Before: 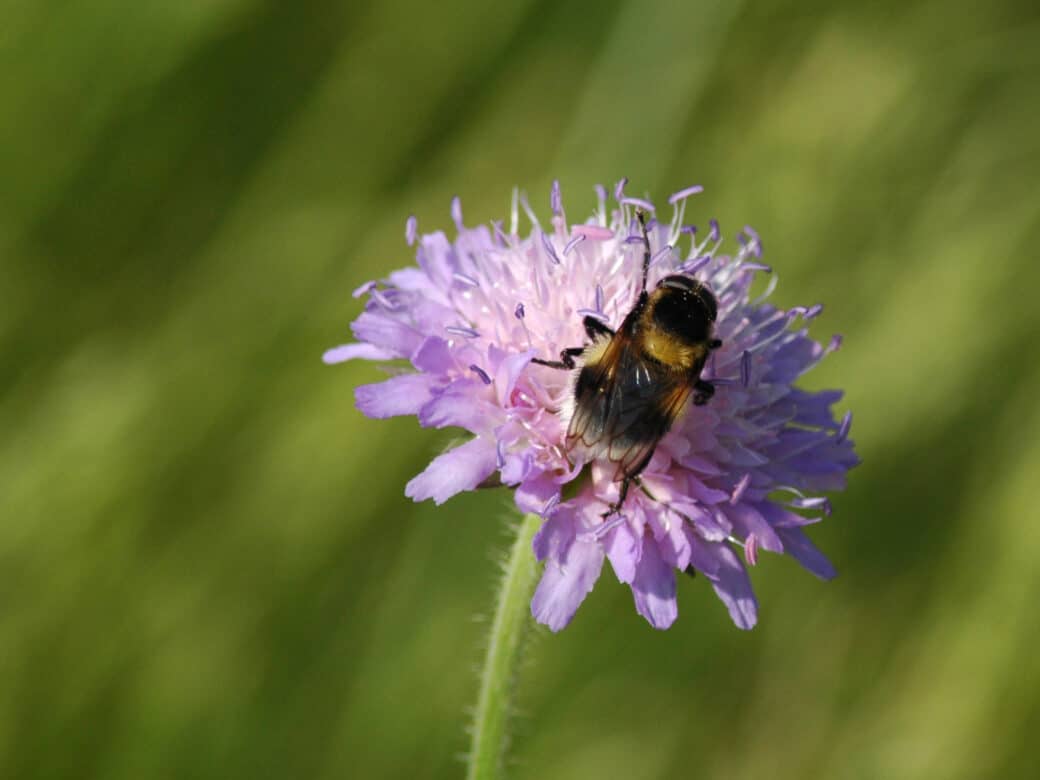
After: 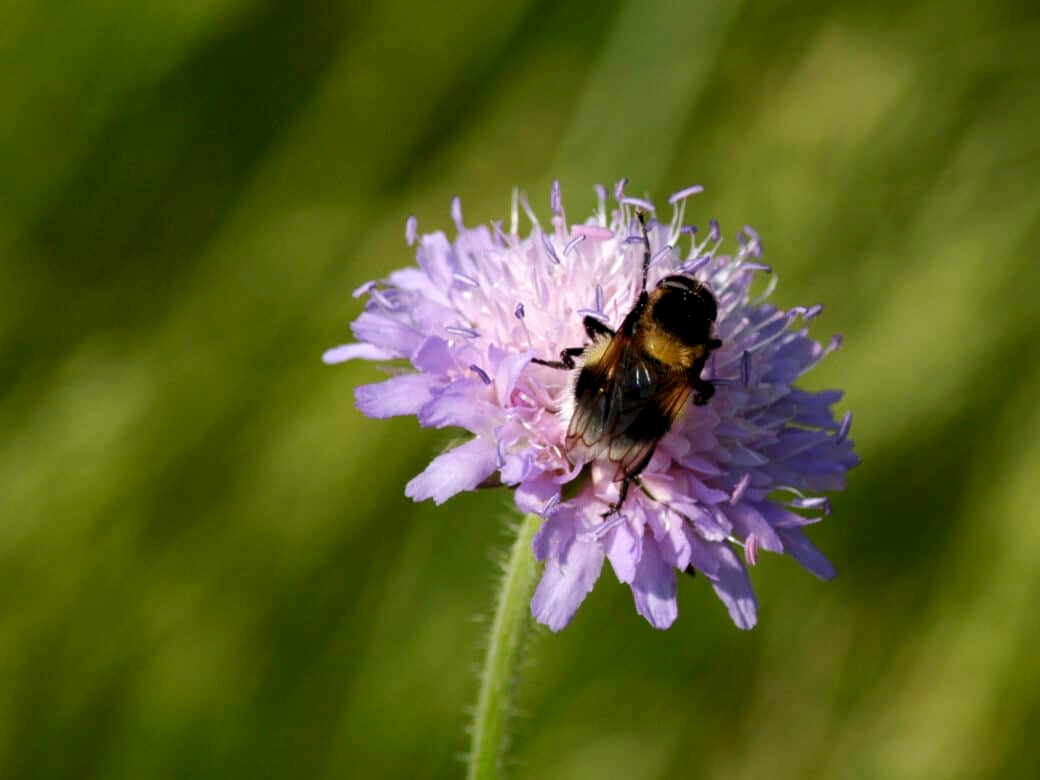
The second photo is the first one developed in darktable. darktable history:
tone curve: curves: ch0 [(0, 0) (0.003, 0.003) (0.011, 0.011) (0.025, 0.026) (0.044, 0.046) (0.069, 0.072) (0.1, 0.103) (0.136, 0.141) (0.177, 0.184) (0.224, 0.233) (0.277, 0.287) (0.335, 0.348) (0.399, 0.414) (0.468, 0.486) (0.543, 0.563) (0.623, 0.647) (0.709, 0.736) (0.801, 0.831) (0.898, 0.92) (1, 1)], preserve colors none
color look up table: target L [74.4, 65.46, 48.48, 33.5, 100, 64.95, 61.16, 57.18, 48.25, 27.79, 53.01, 51.15, 38.41, 22.79, 25.17, 85.72, 75.05, 65.18, 63.01, 49.13, 46.1, 46.46, 24.62, 5.432, 0 ×25], target a [0.793, -21.3, -38.94, -15.83, -0.001, 15.3, 16.85, 30.86, 44.06, 14.25, 6.614, 41.38, 7.528, 23.22, 17.36, -1.065, -1.789, -26.99, -2.338, -20.04, -2.049, -3.663, -2.431, -0.691, 0 ×25], target b [65.28, 49.68, 31.93, 22.91, 0.006, 58.31, 8.863, 47.96, 7.907, 12.13, -26.9, -19.36, -46.37, -25.99, -54.9, -3.039, -3.675, -5.321, -4.053, -28.63, -3.09, -25.49, -3.647, -0.855, 0 ×25], num patches 24
